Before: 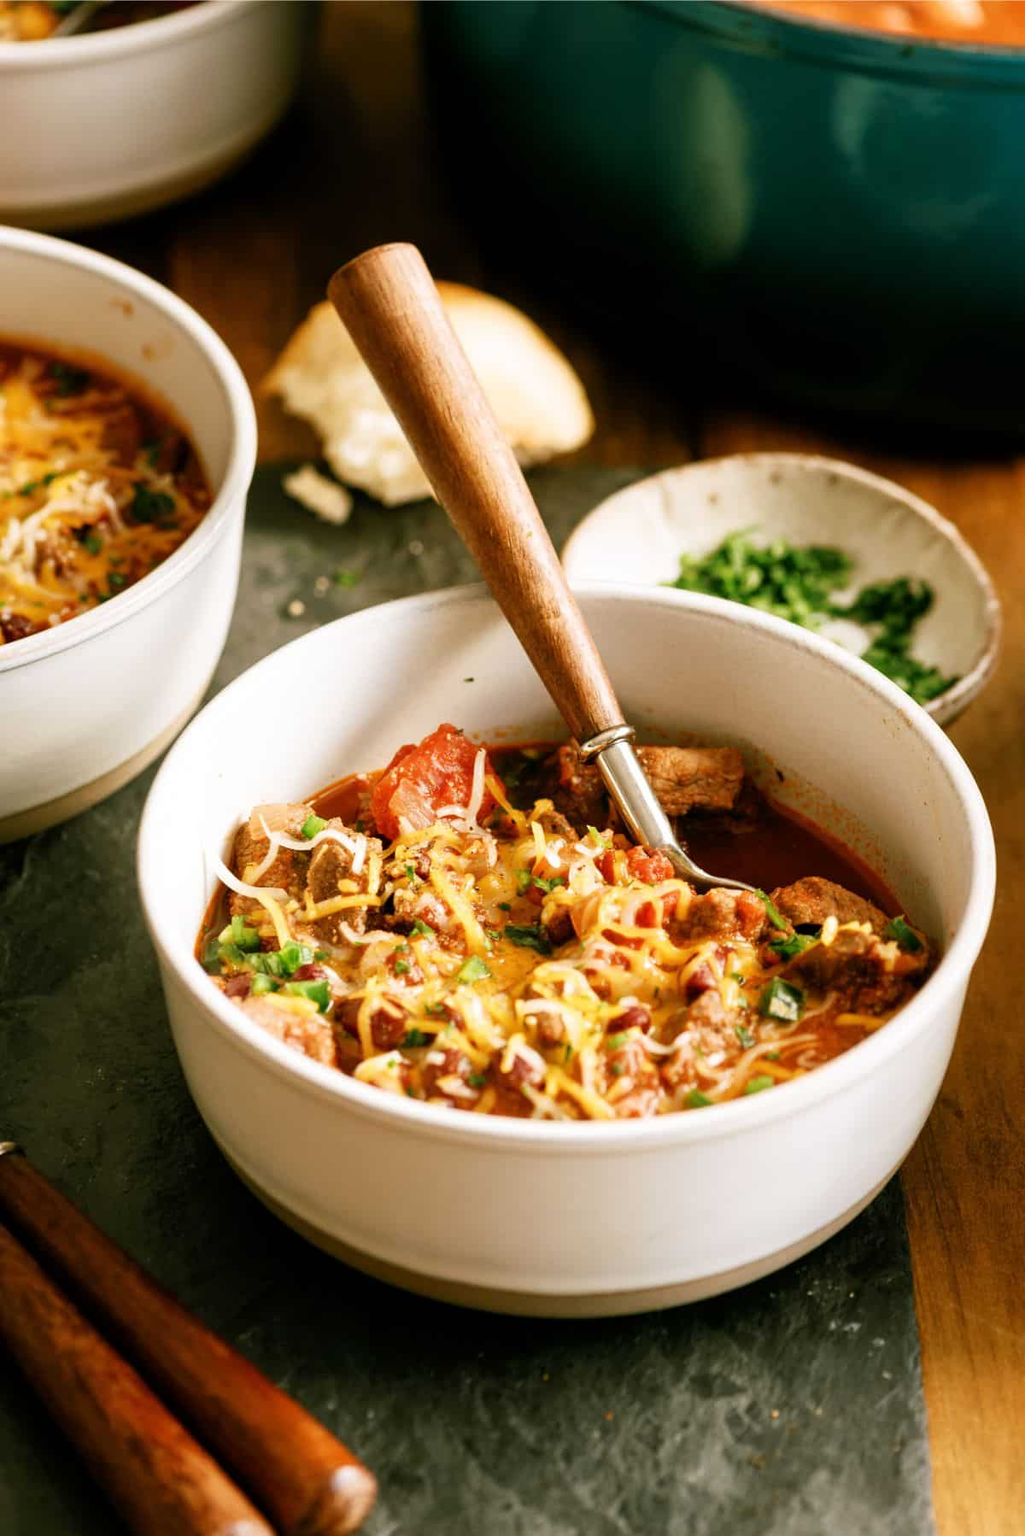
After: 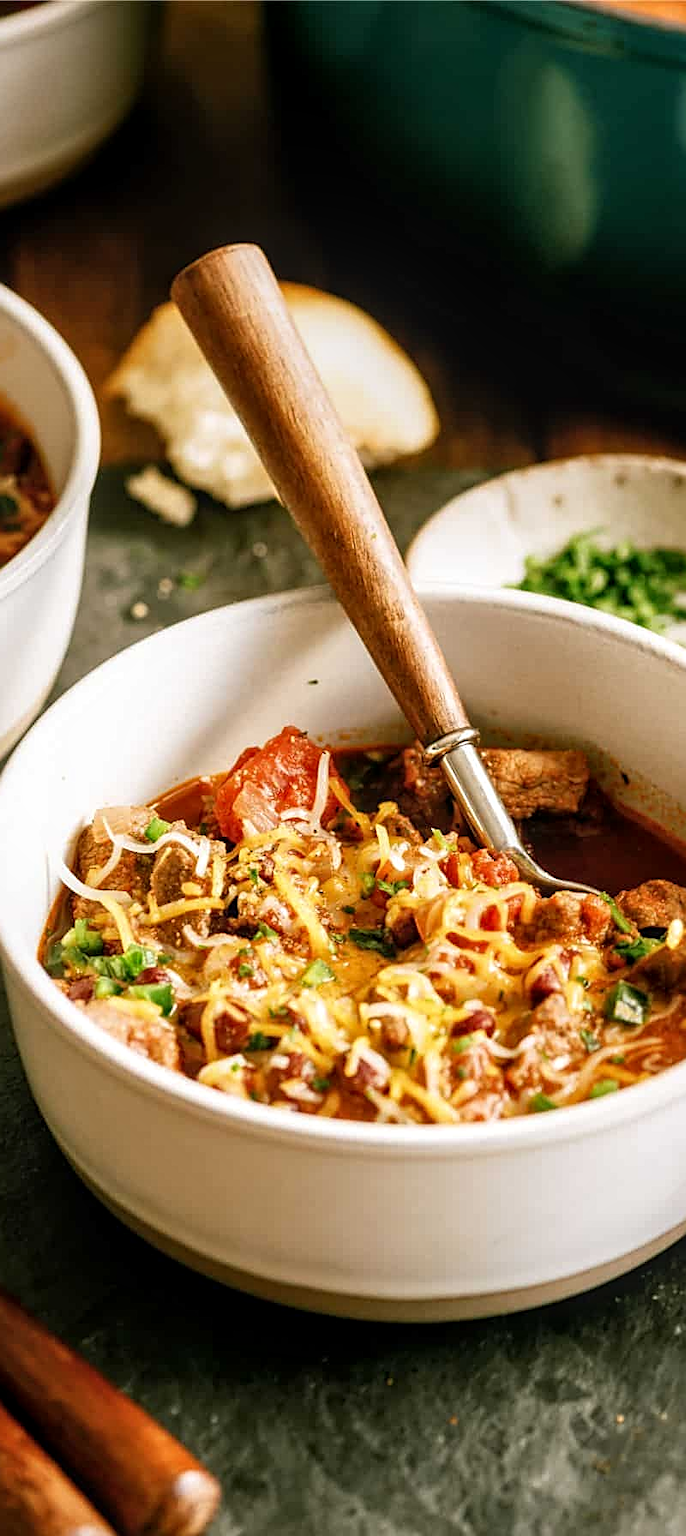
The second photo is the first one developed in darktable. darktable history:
crop: left 15.371%, right 17.859%
sharpen: on, module defaults
local contrast: on, module defaults
